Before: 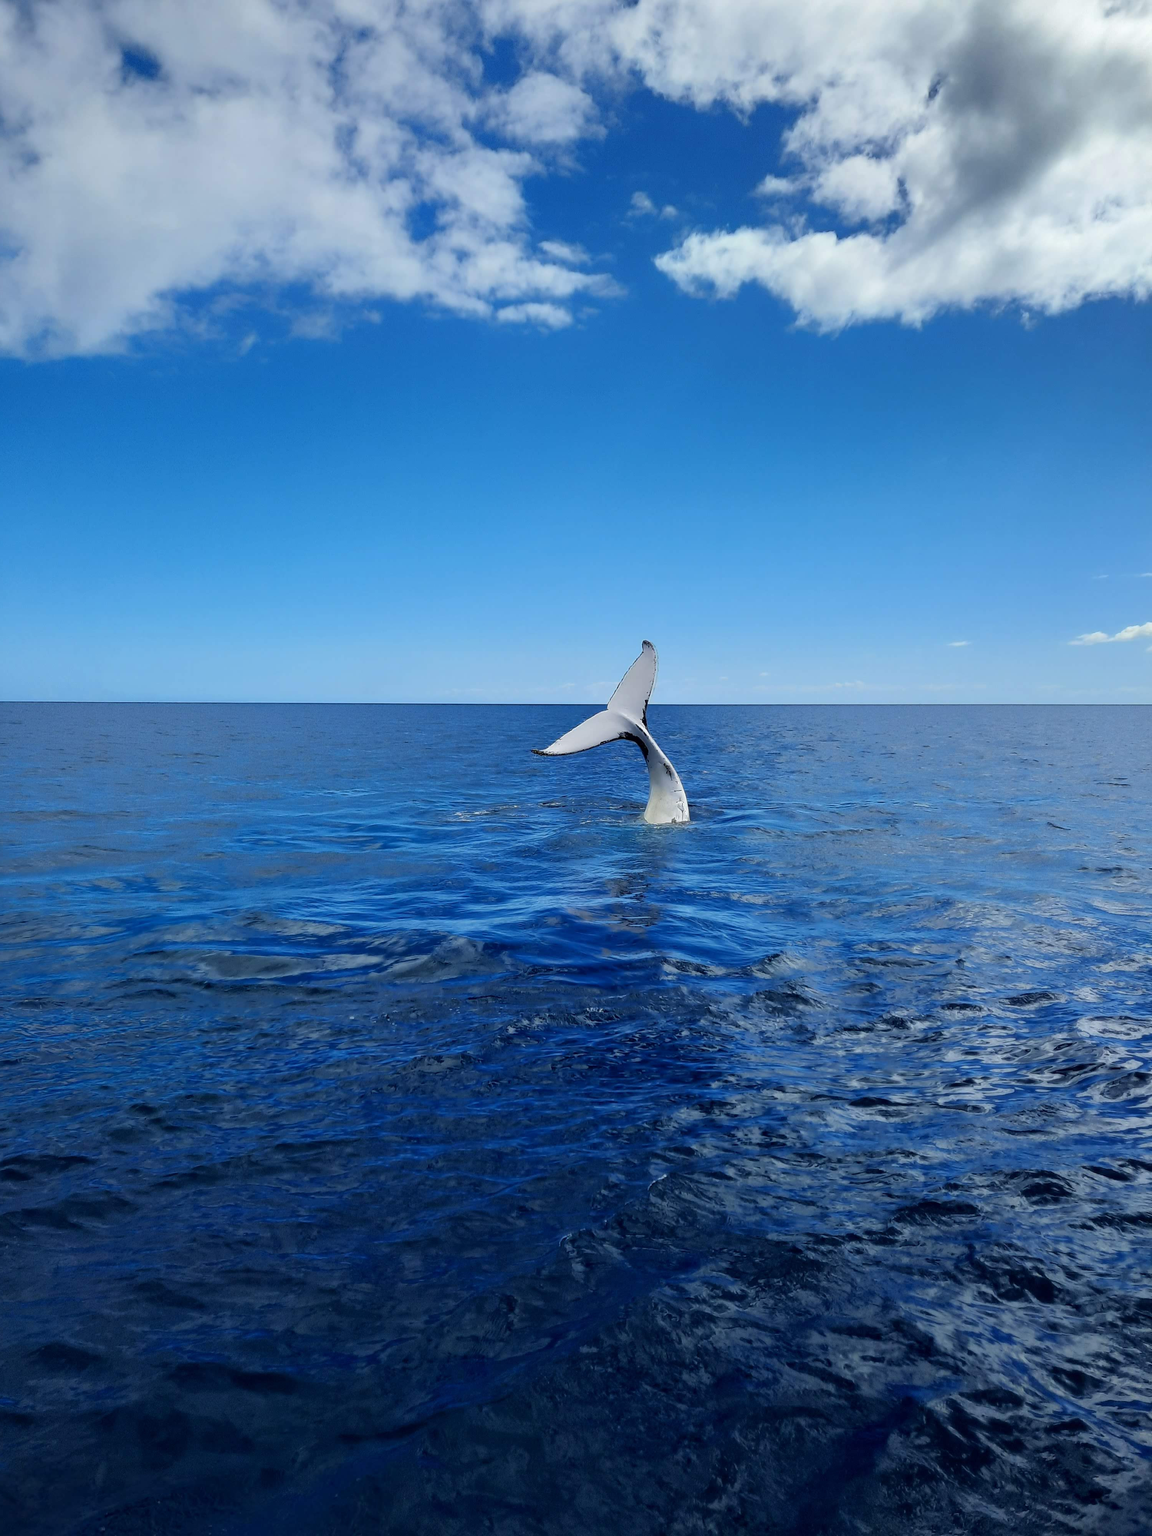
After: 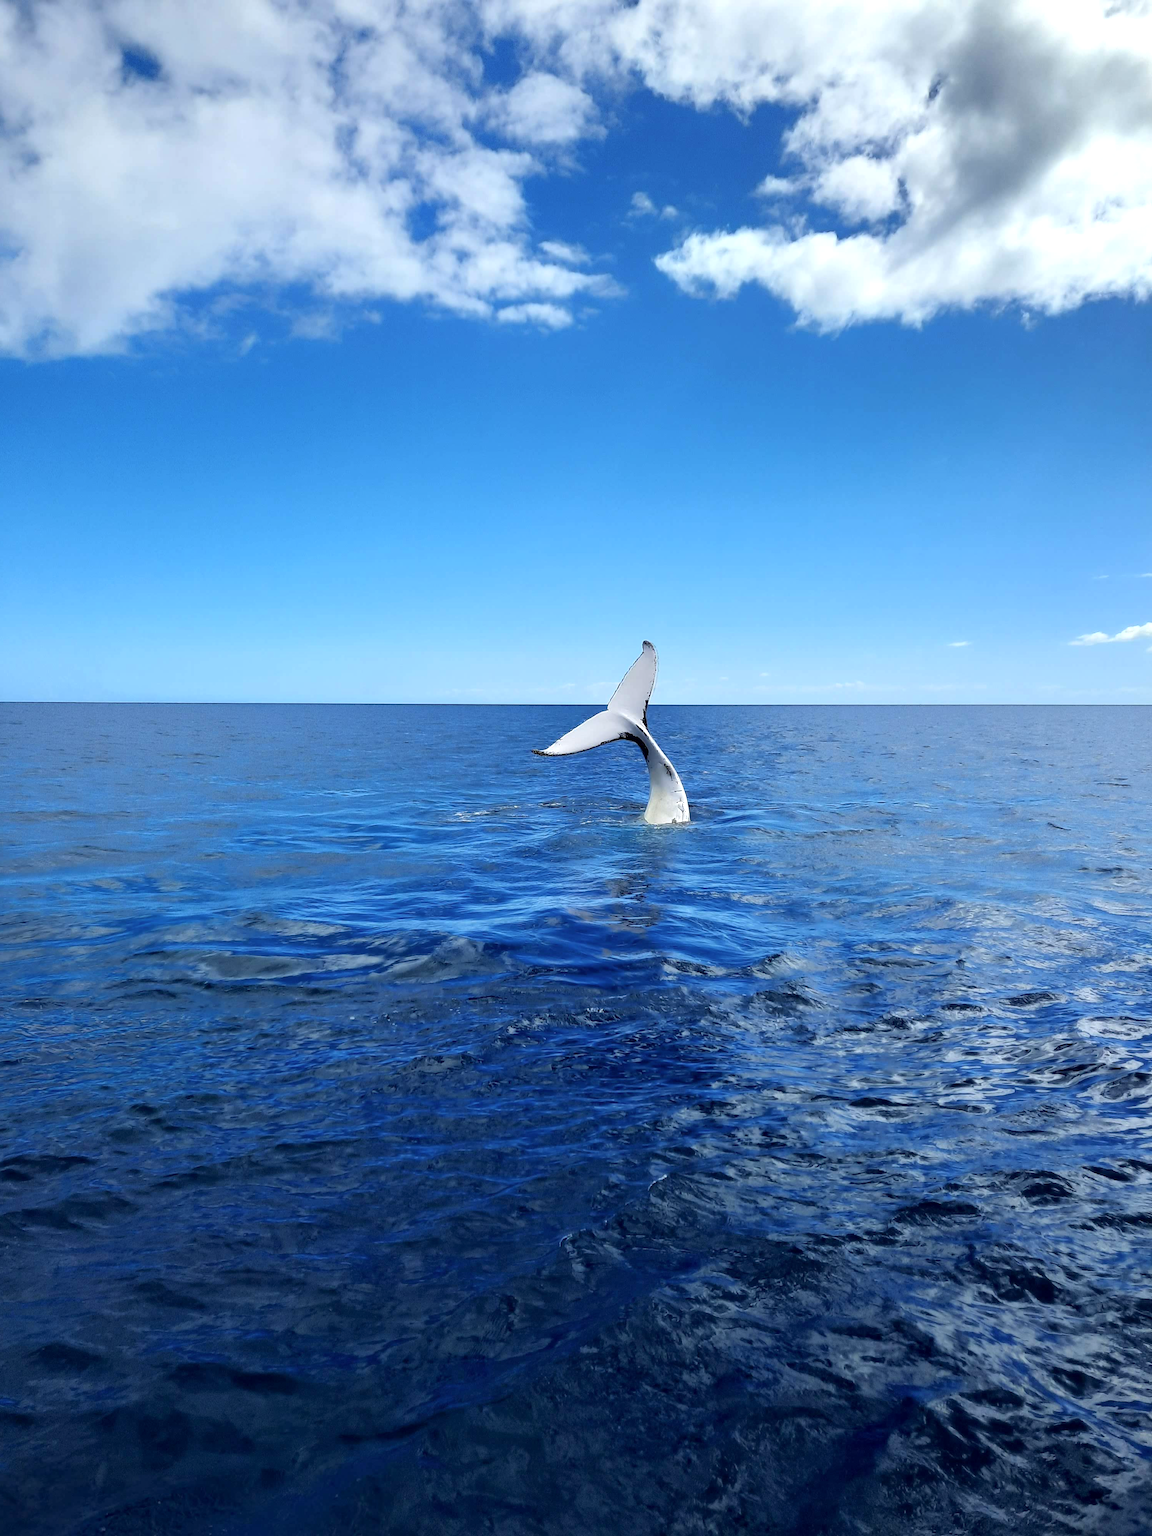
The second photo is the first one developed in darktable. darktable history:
exposure: black level correction 0.001, exposure 0.5 EV, compensate exposure bias true, compensate highlight preservation false
contrast brightness saturation: saturation -0.05
